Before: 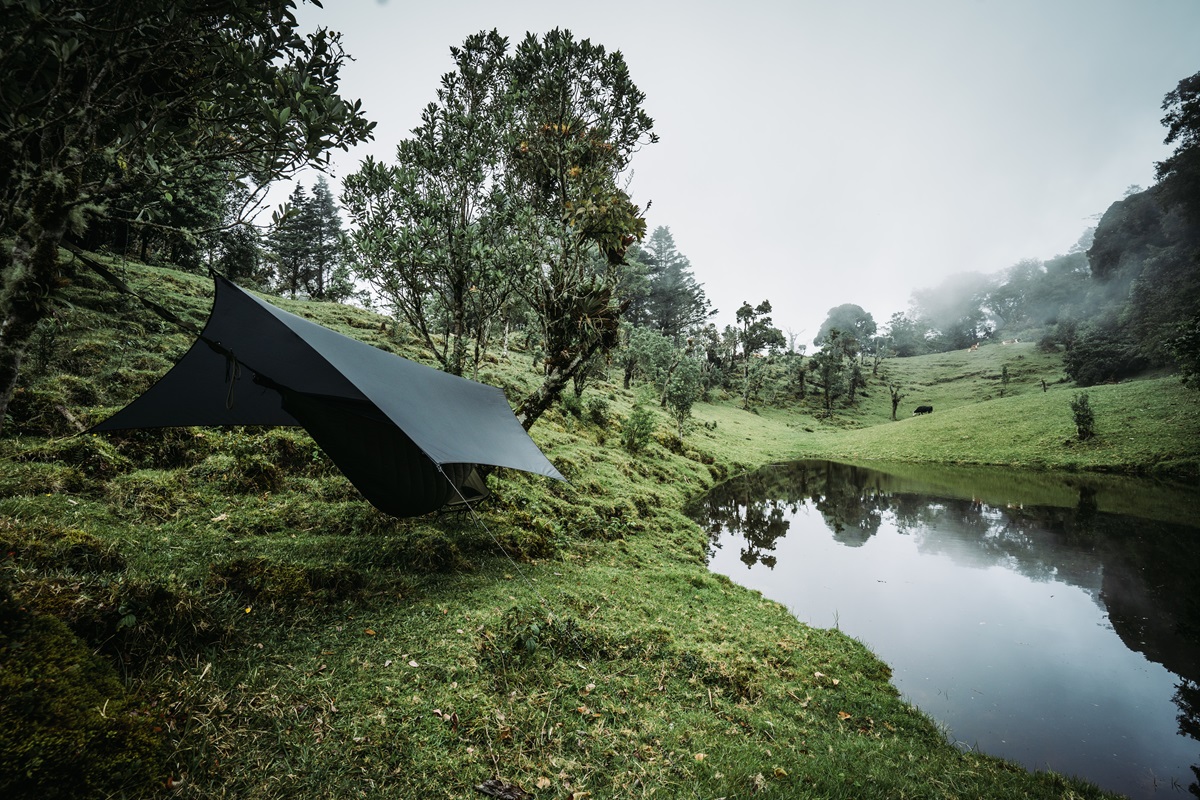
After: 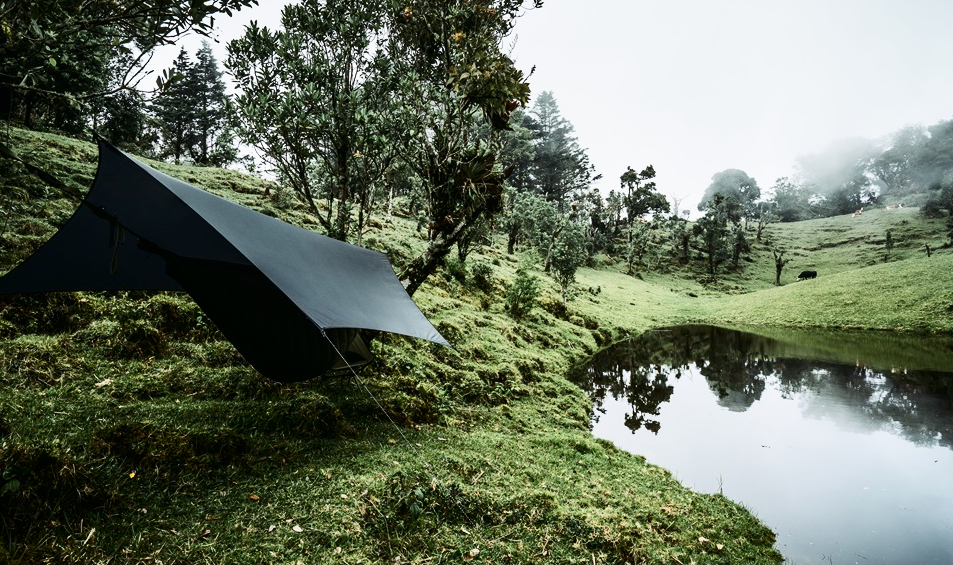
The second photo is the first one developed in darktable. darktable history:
crop: left 9.712%, top 16.928%, right 10.845%, bottom 12.332%
contrast brightness saturation: contrast 0.28
